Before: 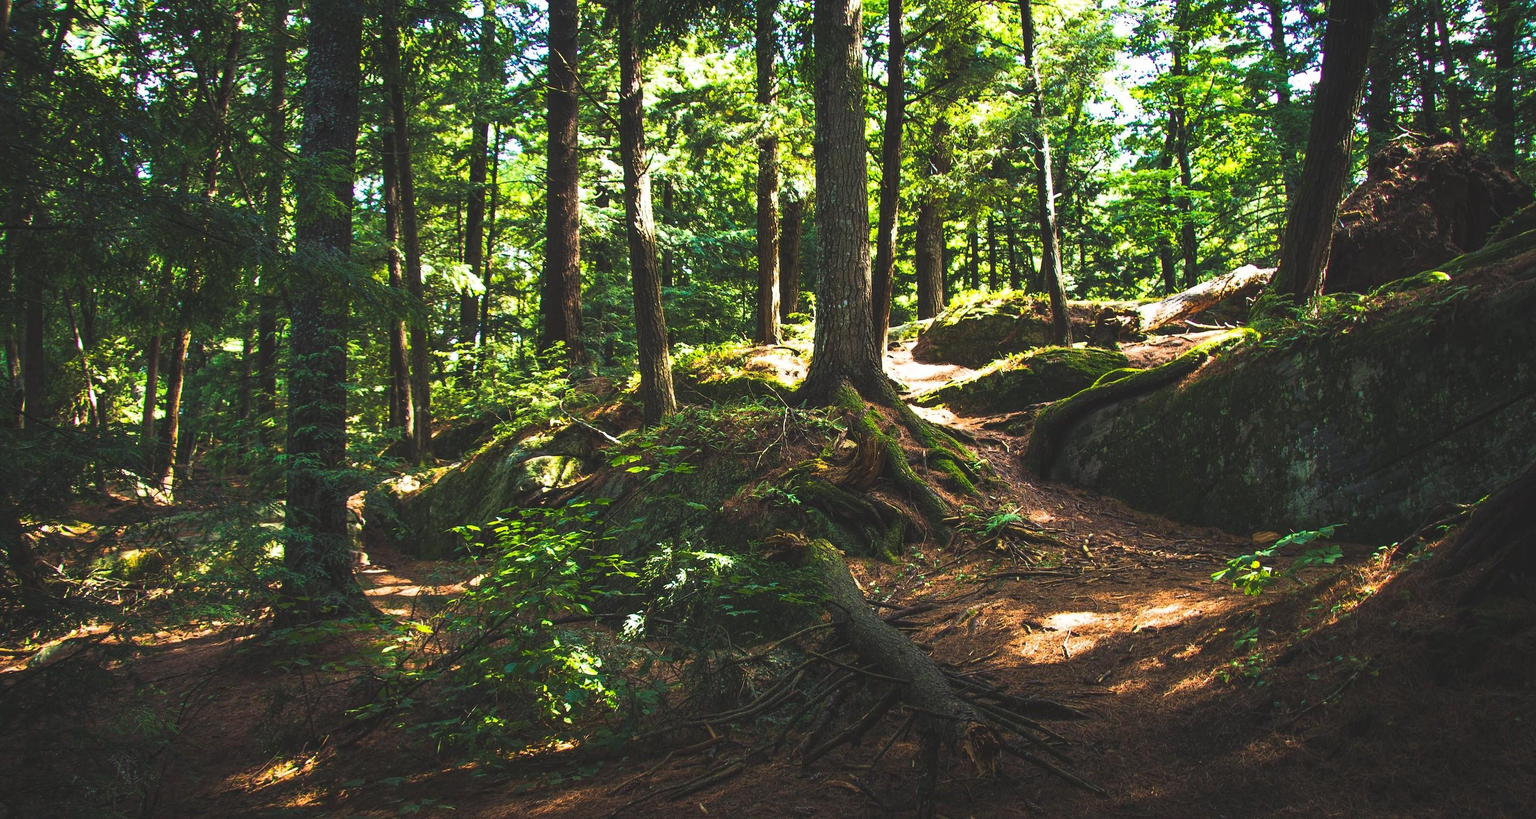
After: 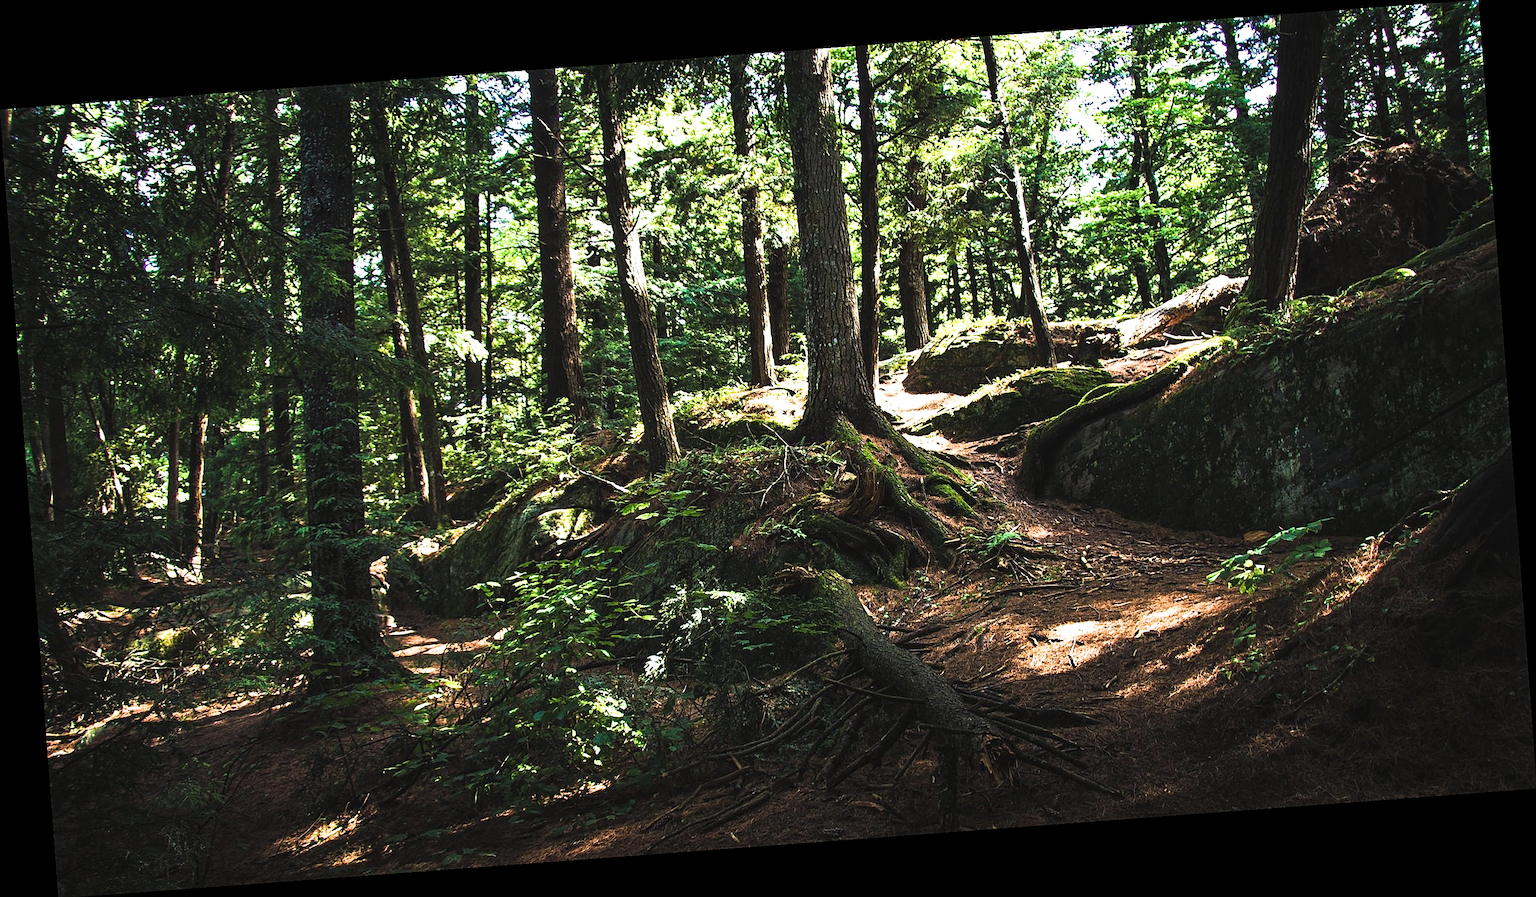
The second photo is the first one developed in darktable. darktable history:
rotate and perspective: rotation -4.25°, automatic cropping off
filmic rgb: white relative exposure 2.34 EV, hardness 6.59
sharpen: on, module defaults
